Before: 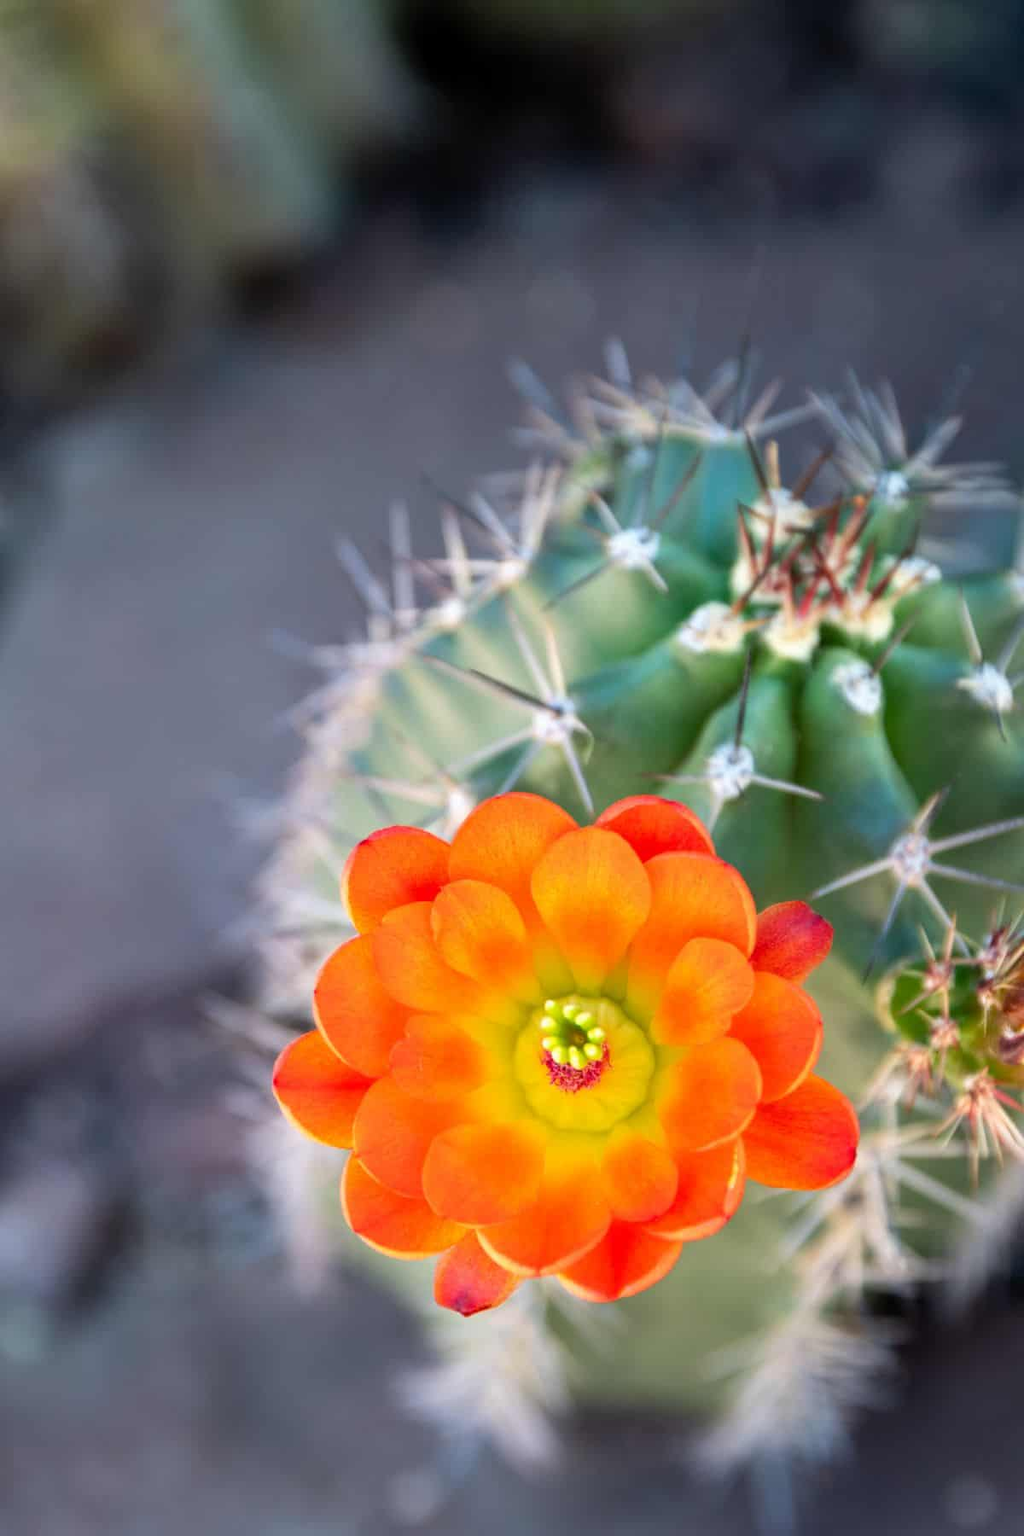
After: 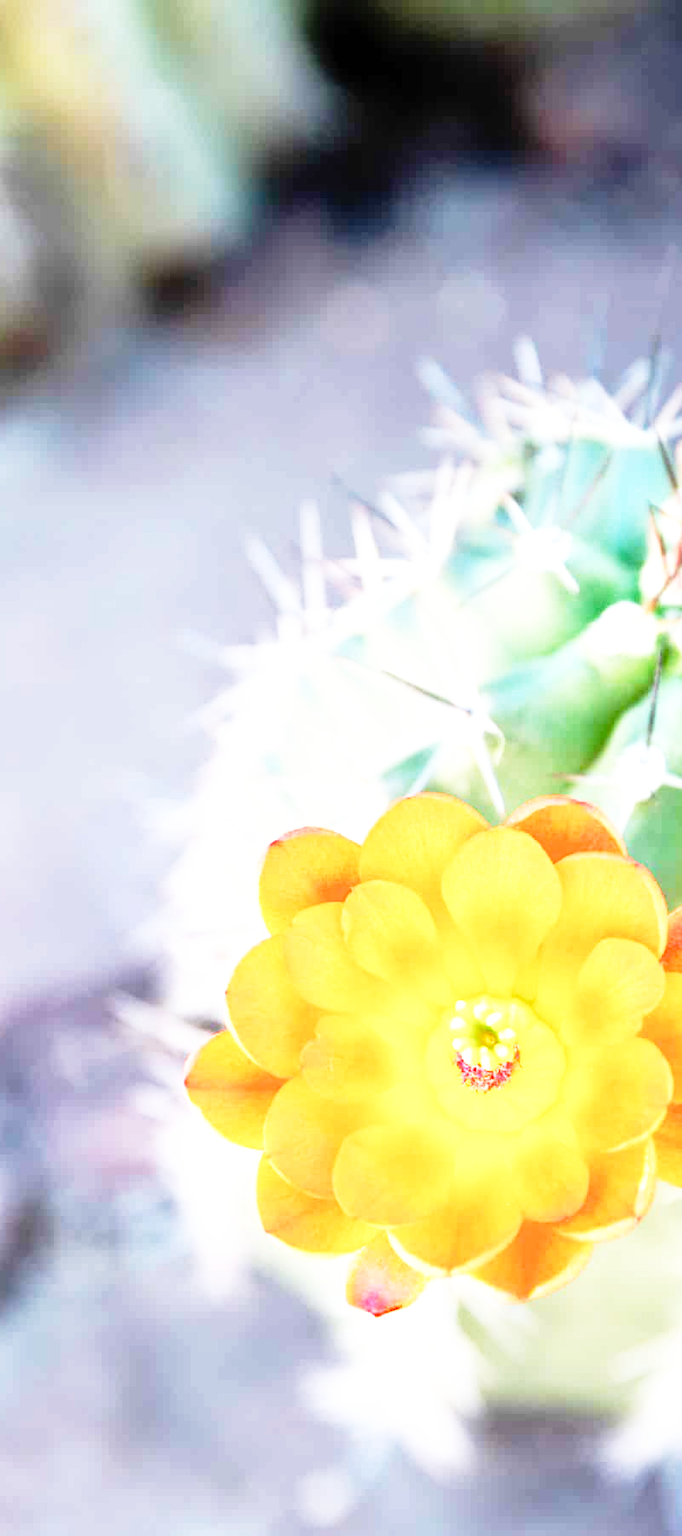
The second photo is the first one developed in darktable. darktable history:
base curve: curves: ch0 [(0, 0) (0.012, 0.01) (0.073, 0.168) (0.31, 0.711) (0.645, 0.957) (1, 1)], preserve colors none
exposure: black level correction 0, exposure 1.1 EV, compensate exposure bias true, compensate highlight preservation false
crop and rotate: left 8.786%, right 24.548%
